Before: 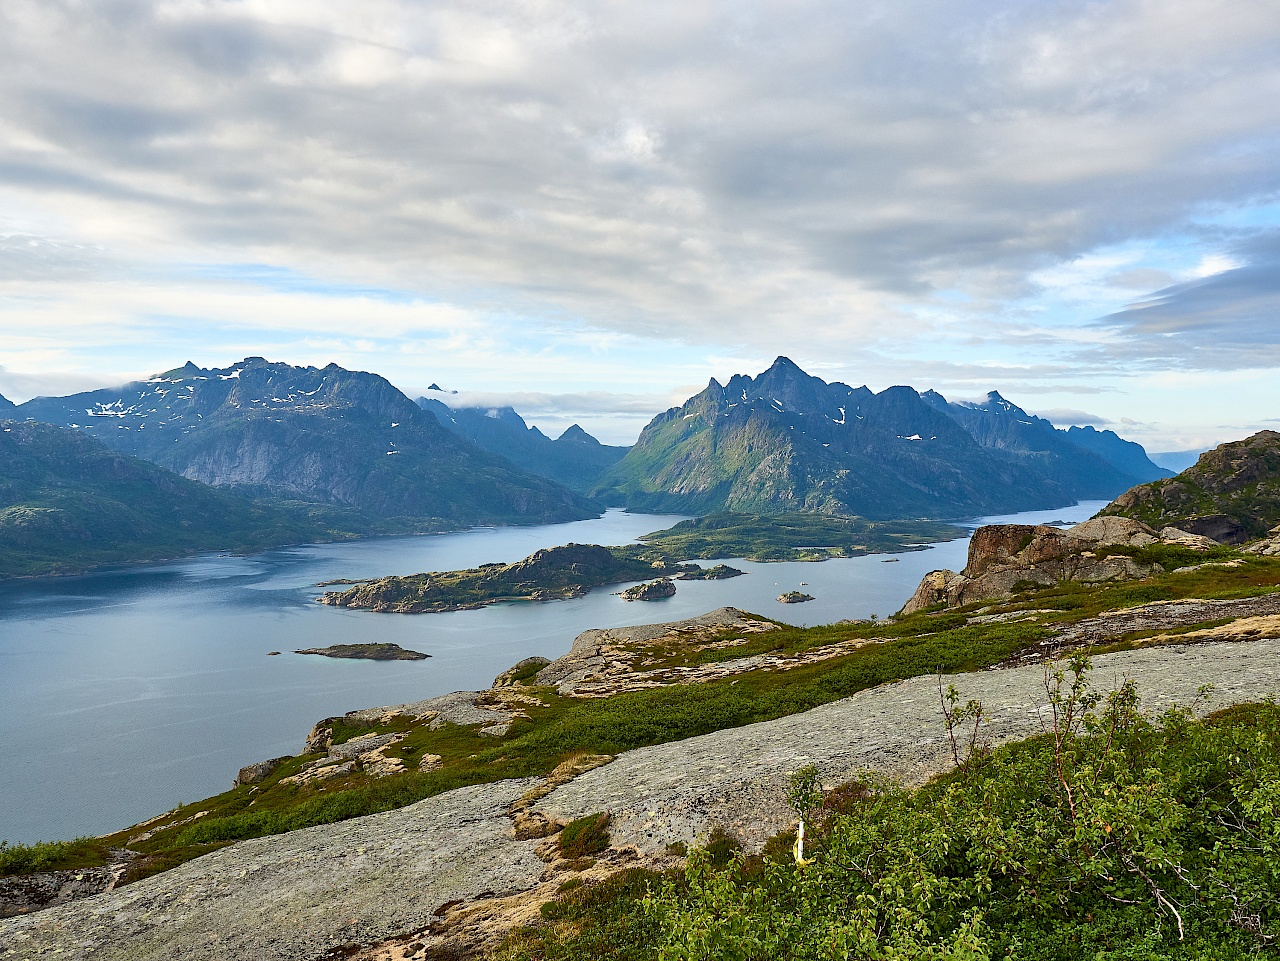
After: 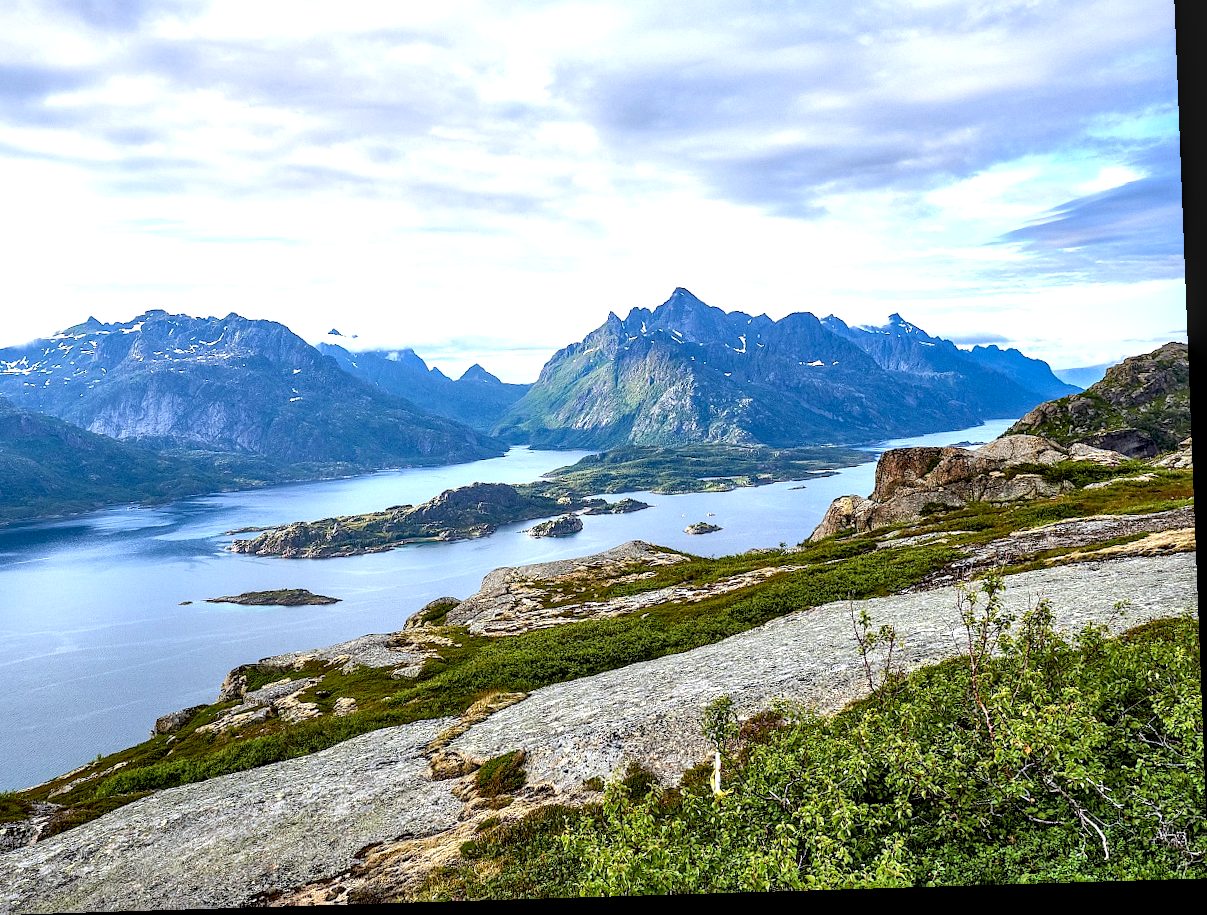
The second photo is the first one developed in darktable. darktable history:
rotate and perspective: rotation -2.22°, lens shift (horizontal) -0.022, automatic cropping off
crop and rotate: left 8.262%, top 9.226%
exposure: black level correction 0.001, exposure 0.675 EV, compensate highlight preservation false
rgb curve: curves: ch0 [(0, 0) (0.136, 0.078) (0.262, 0.245) (0.414, 0.42) (1, 1)], compensate middle gray true, preserve colors basic power
local contrast: highlights 20%, detail 150%
white balance: red 0.967, blue 1.119, emerald 0.756
